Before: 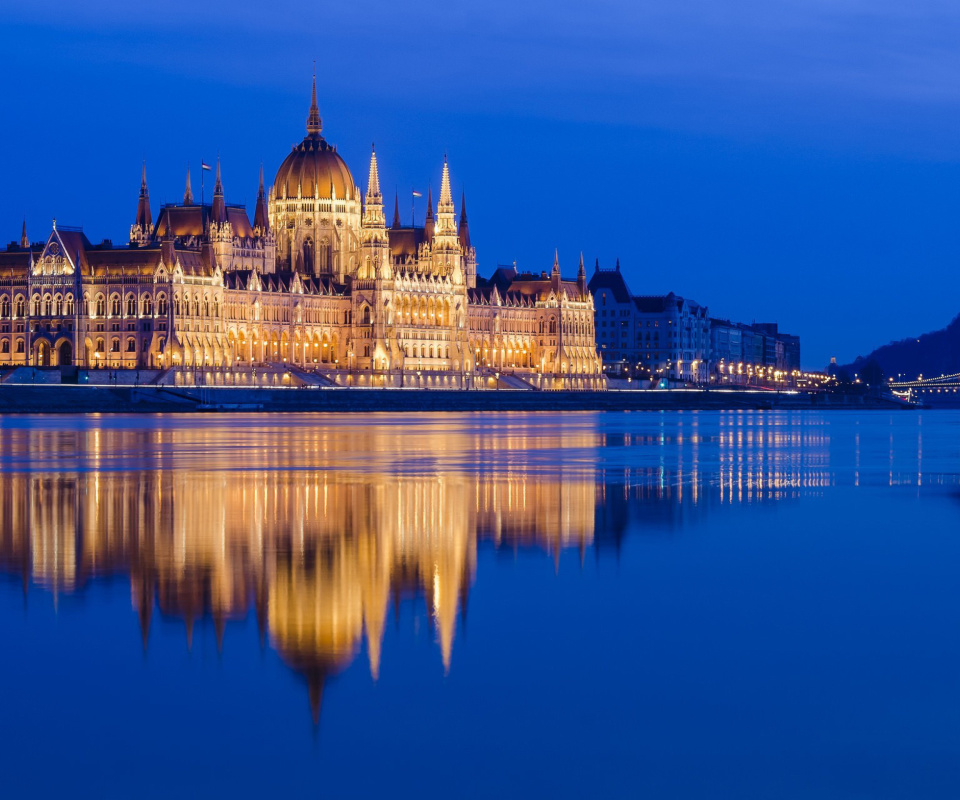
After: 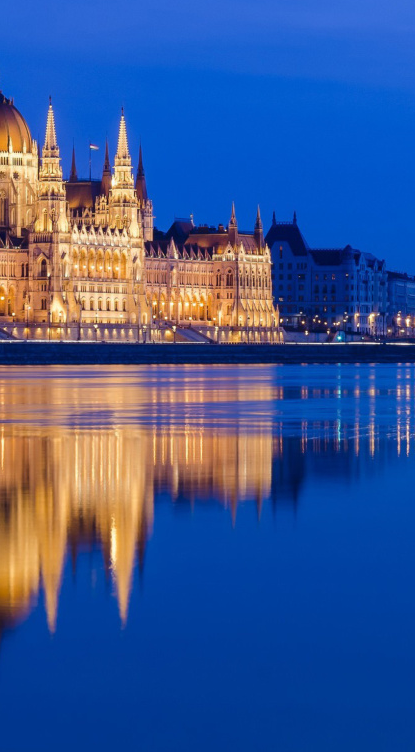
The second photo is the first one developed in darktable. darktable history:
crop: left 33.724%, top 5.933%, right 22.985%
